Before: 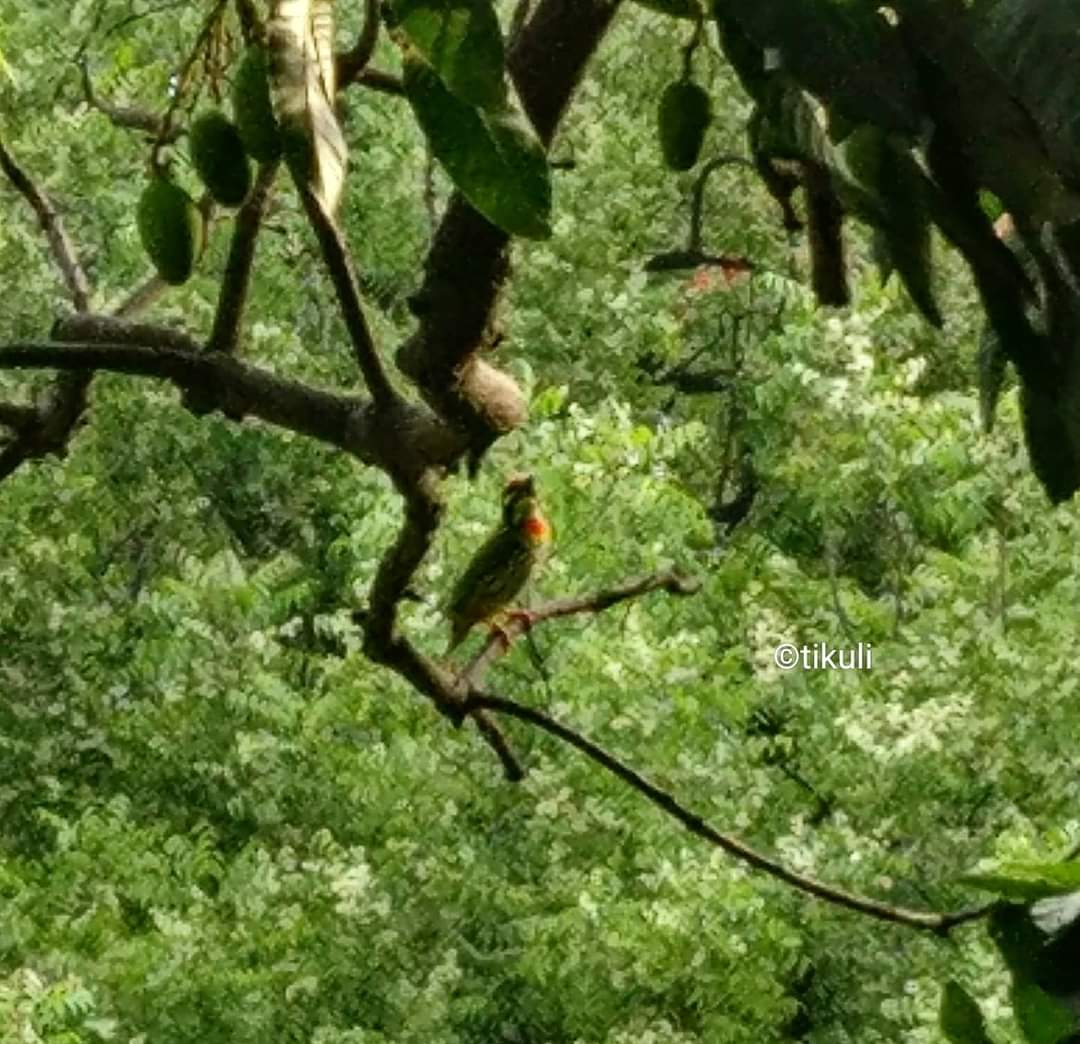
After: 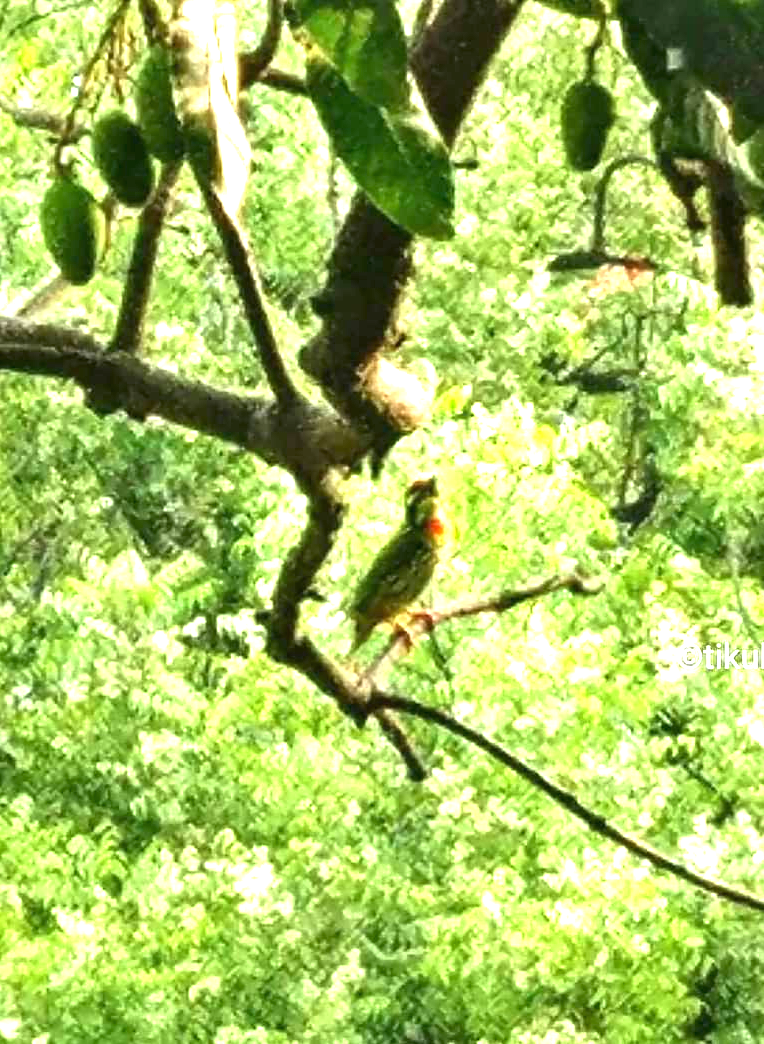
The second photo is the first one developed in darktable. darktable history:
exposure: black level correction 0, exposure 1.975 EV, compensate exposure bias true, compensate highlight preservation false
crop and rotate: left 9.061%, right 20.142%
levels: levels [0, 0.492, 0.984]
